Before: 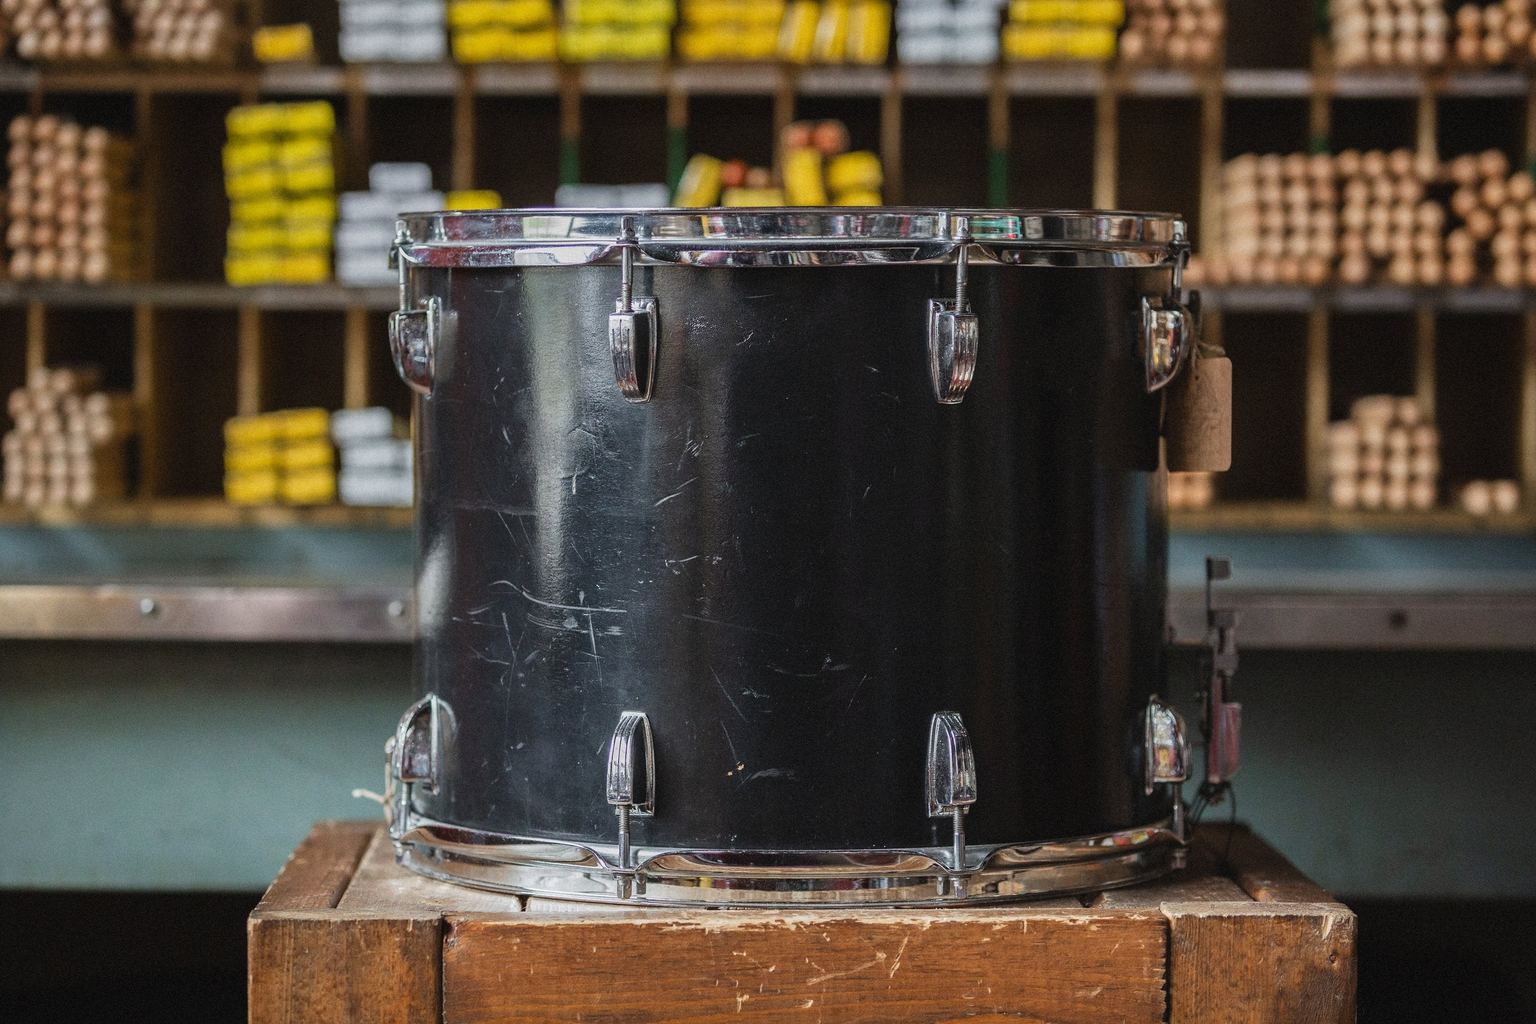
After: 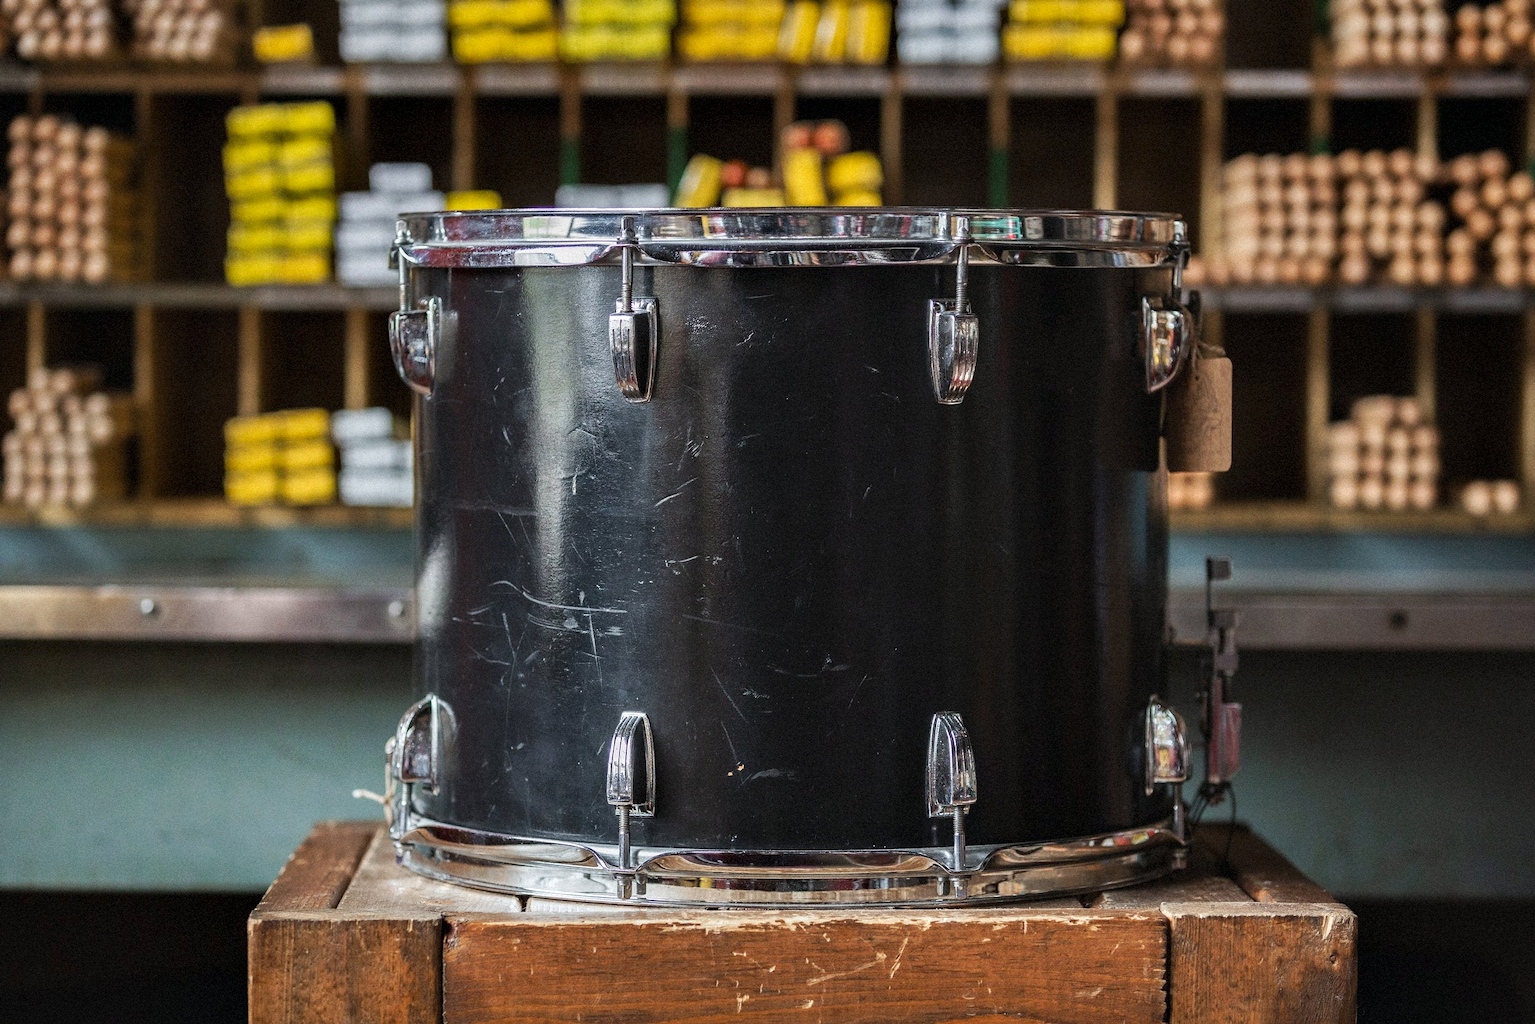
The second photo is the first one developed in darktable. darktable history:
tone curve: curves: ch0 [(0, 0) (0.003, 0.003) (0.011, 0.011) (0.025, 0.024) (0.044, 0.043) (0.069, 0.068) (0.1, 0.097) (0.136, 0.133) (0.177, 0.173) (0.224, 0.219) (0.277, 0.27) (0.335, 0.327) (0.399, 0.39) (0.468, 0.457) (0.543, 0.545) (0.623, 0.625) (0.709, 0.71) (0.801, 0.801) (0.898, 0.898) (1, 1)], preserve colors none
contrast equalizer: octaves 7, y [[0.6 ×6], [0.55 ×6], [0 ×6], [0 ×6], [0 ×6]], mix 0.35
